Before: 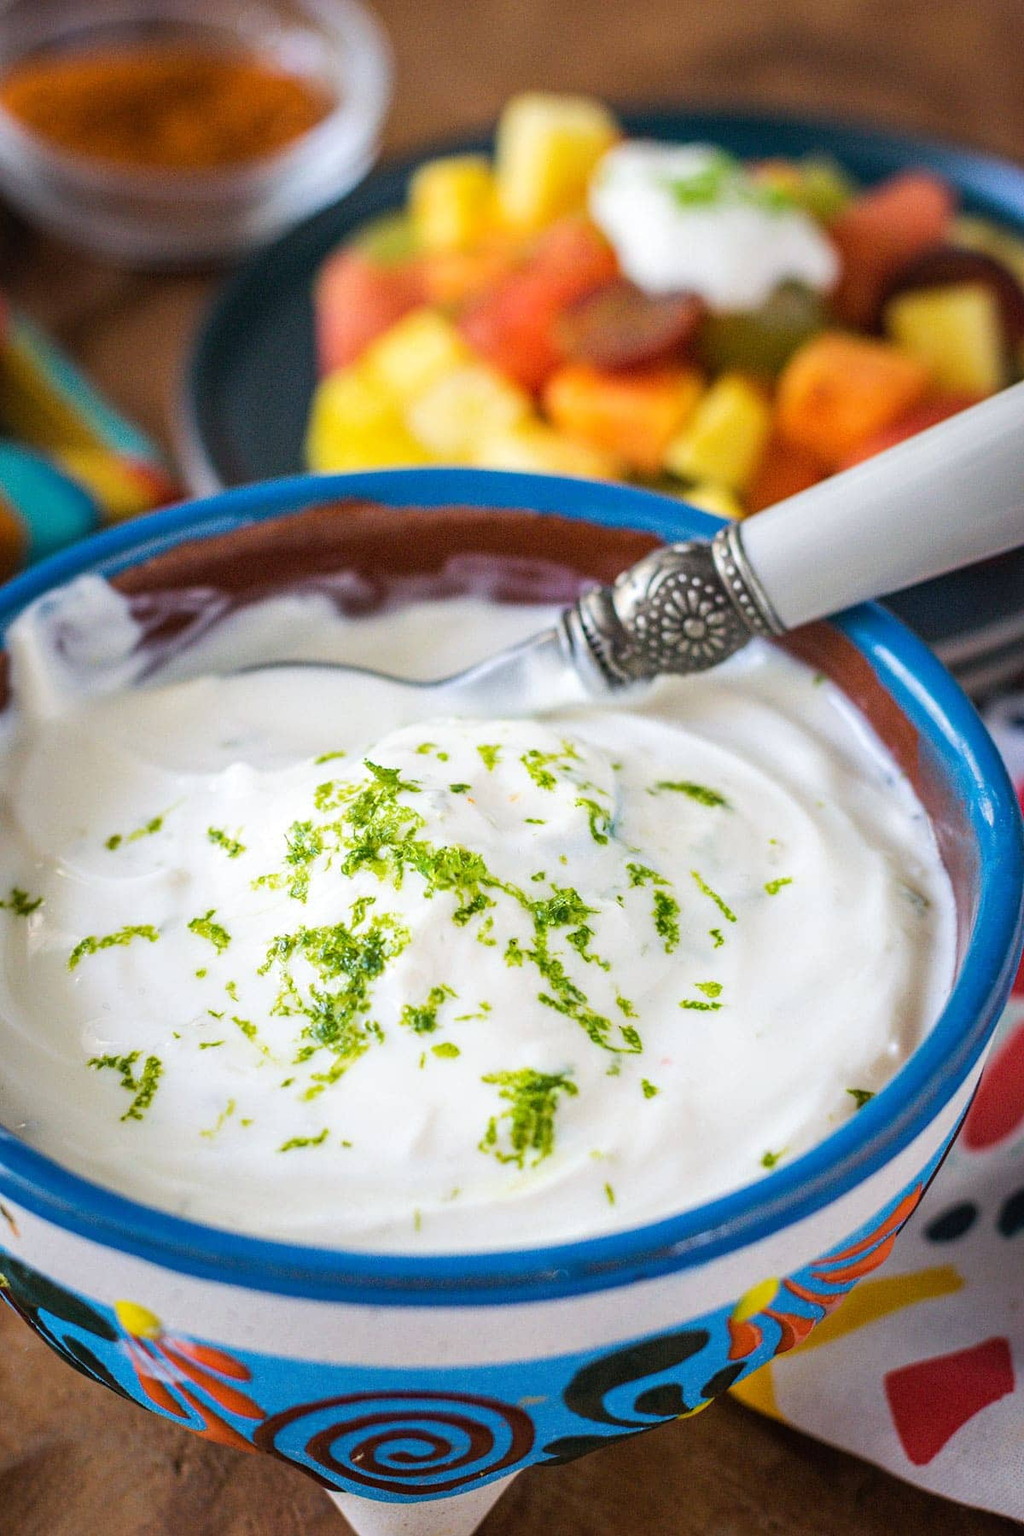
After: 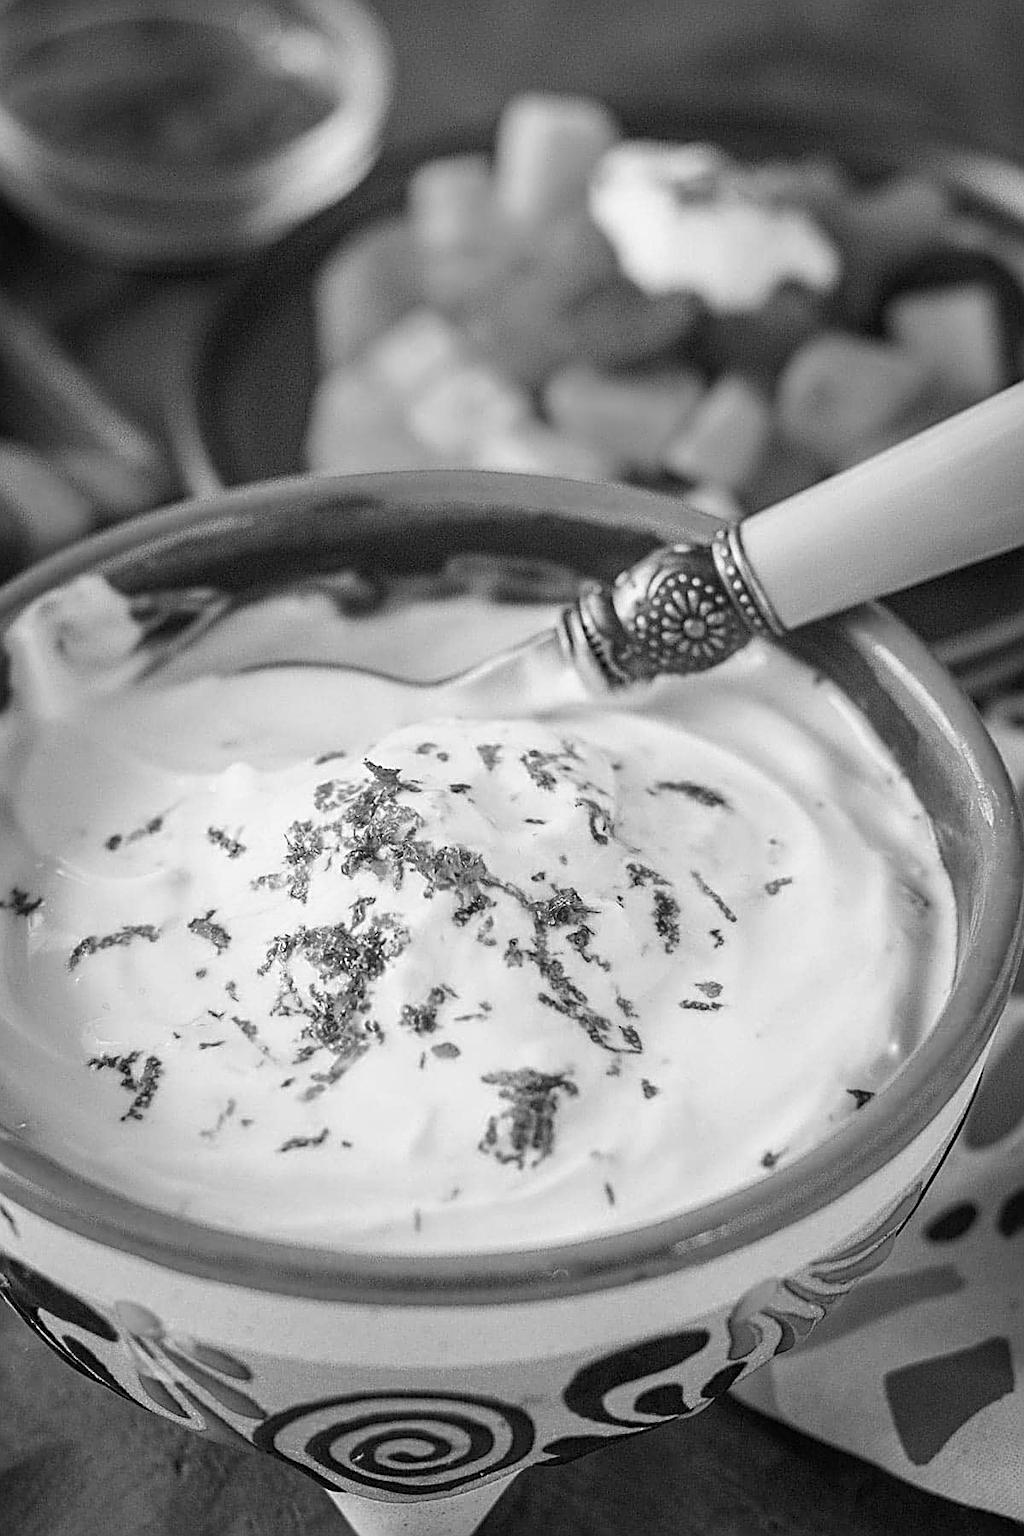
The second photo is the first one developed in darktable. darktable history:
sharpen: amount 1
color contrast: green-magenta contrast 1.12, blue-yellow contrast 1.95, unbound 0
color calibration: output gray [0.246, 0.254, 0.501, 0], gray › normalize channels true, illuminant same as pipeline (D50), adaptation XYZ, x 0.346, y 0.359, gamut compression 0
